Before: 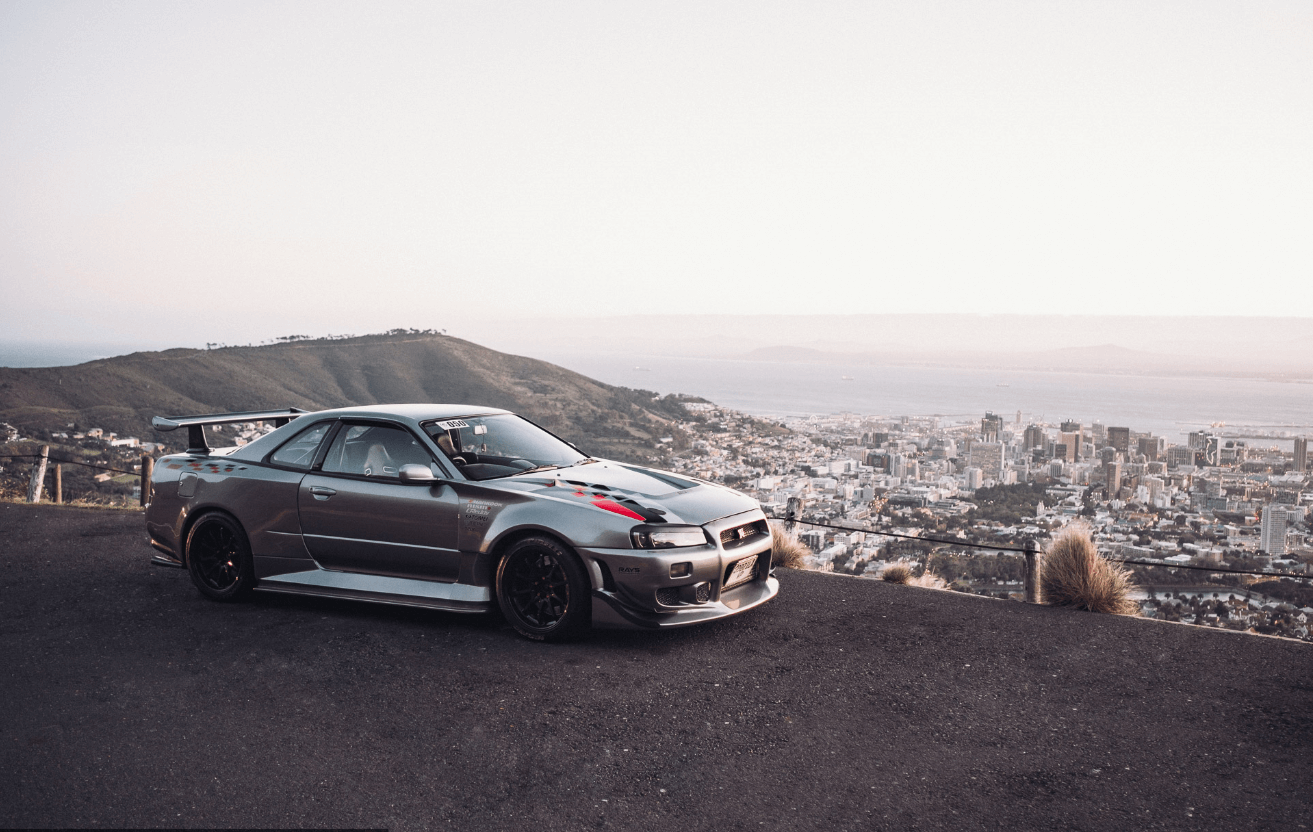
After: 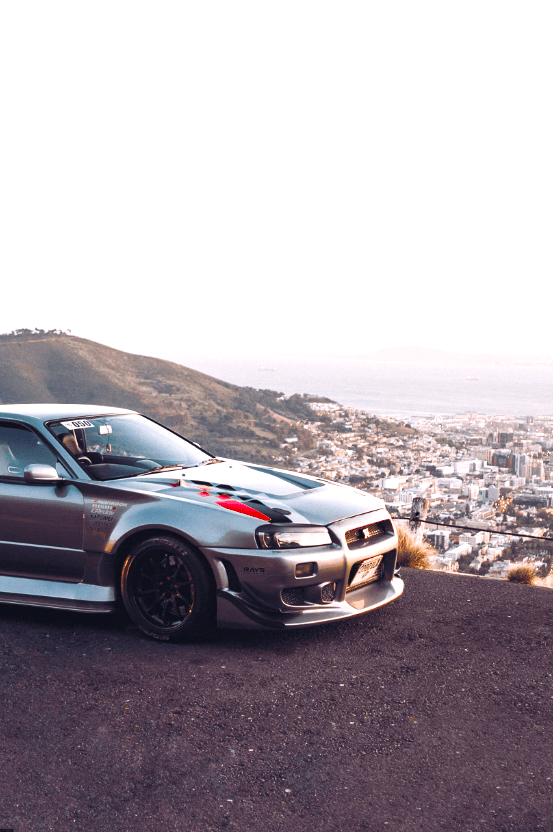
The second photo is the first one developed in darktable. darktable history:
crop: left 28.583%, right 29.231%
color balance rgb: linear chroma grading › shadows 10%, linear chroma grading › highlights 10%, linear chroma grading › global chroma 15%, linear chroma grading › mid-tones 15%, perceptual saturation grading › global saturation 40%, perceptual saturation grading › highlights -25%, perceptual saturation grading › mid-tones 35%, perceptual saturation grading › shadows 35%, perceptual brilliance grading › global brilliance 11.29%, global vibrance 11.29%
